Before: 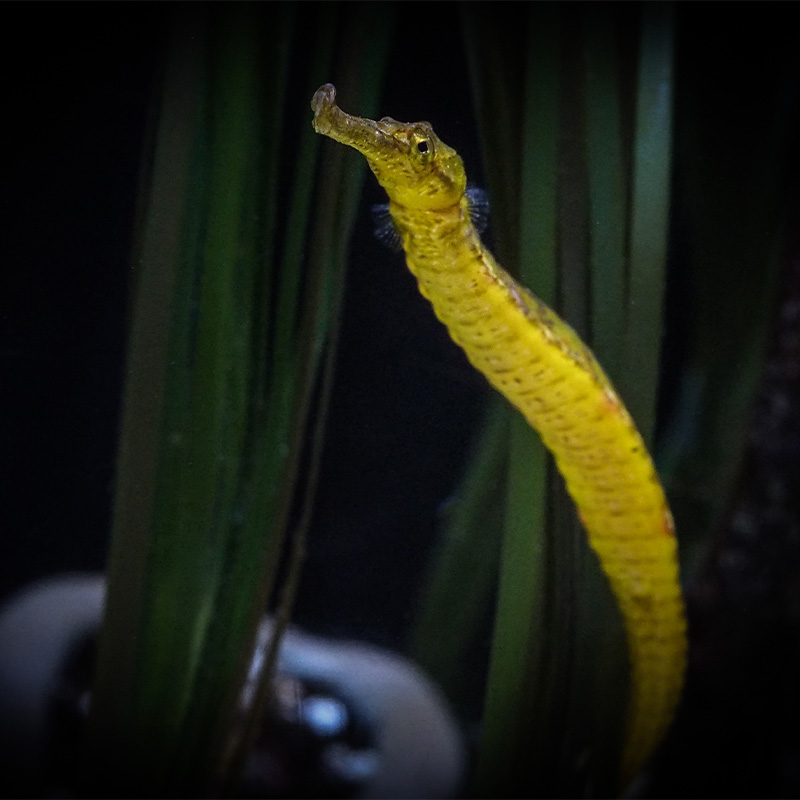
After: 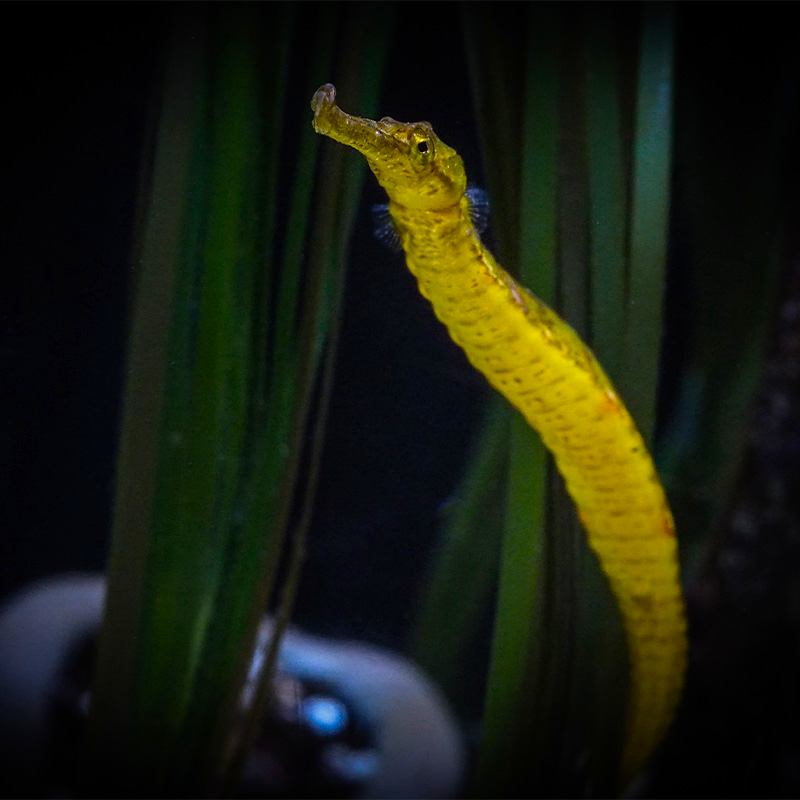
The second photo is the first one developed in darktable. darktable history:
color balance rgb: linear chroma grading › shadows 10.487%, linear chroma grading › highlights 11.02%, linear chroma grading › global chroma 14.368%, linear chroma grading › mid-tones 14.712%, perceptual saturation grading › global saturation 17.119%
